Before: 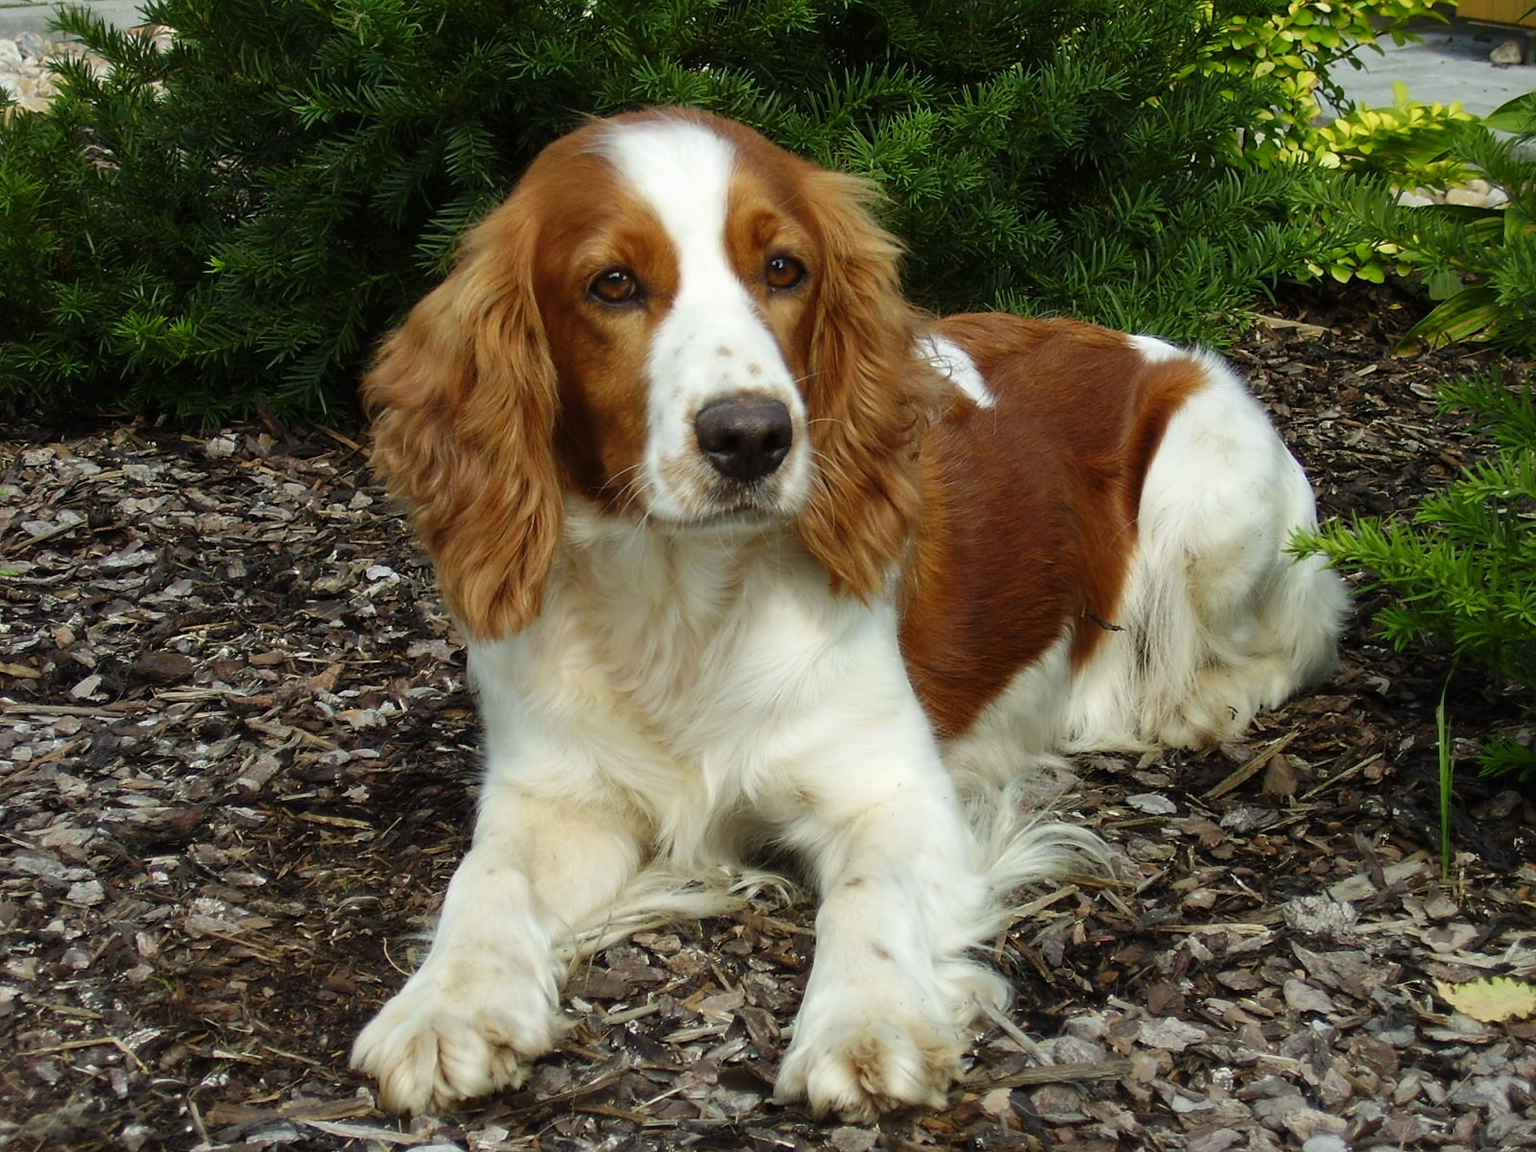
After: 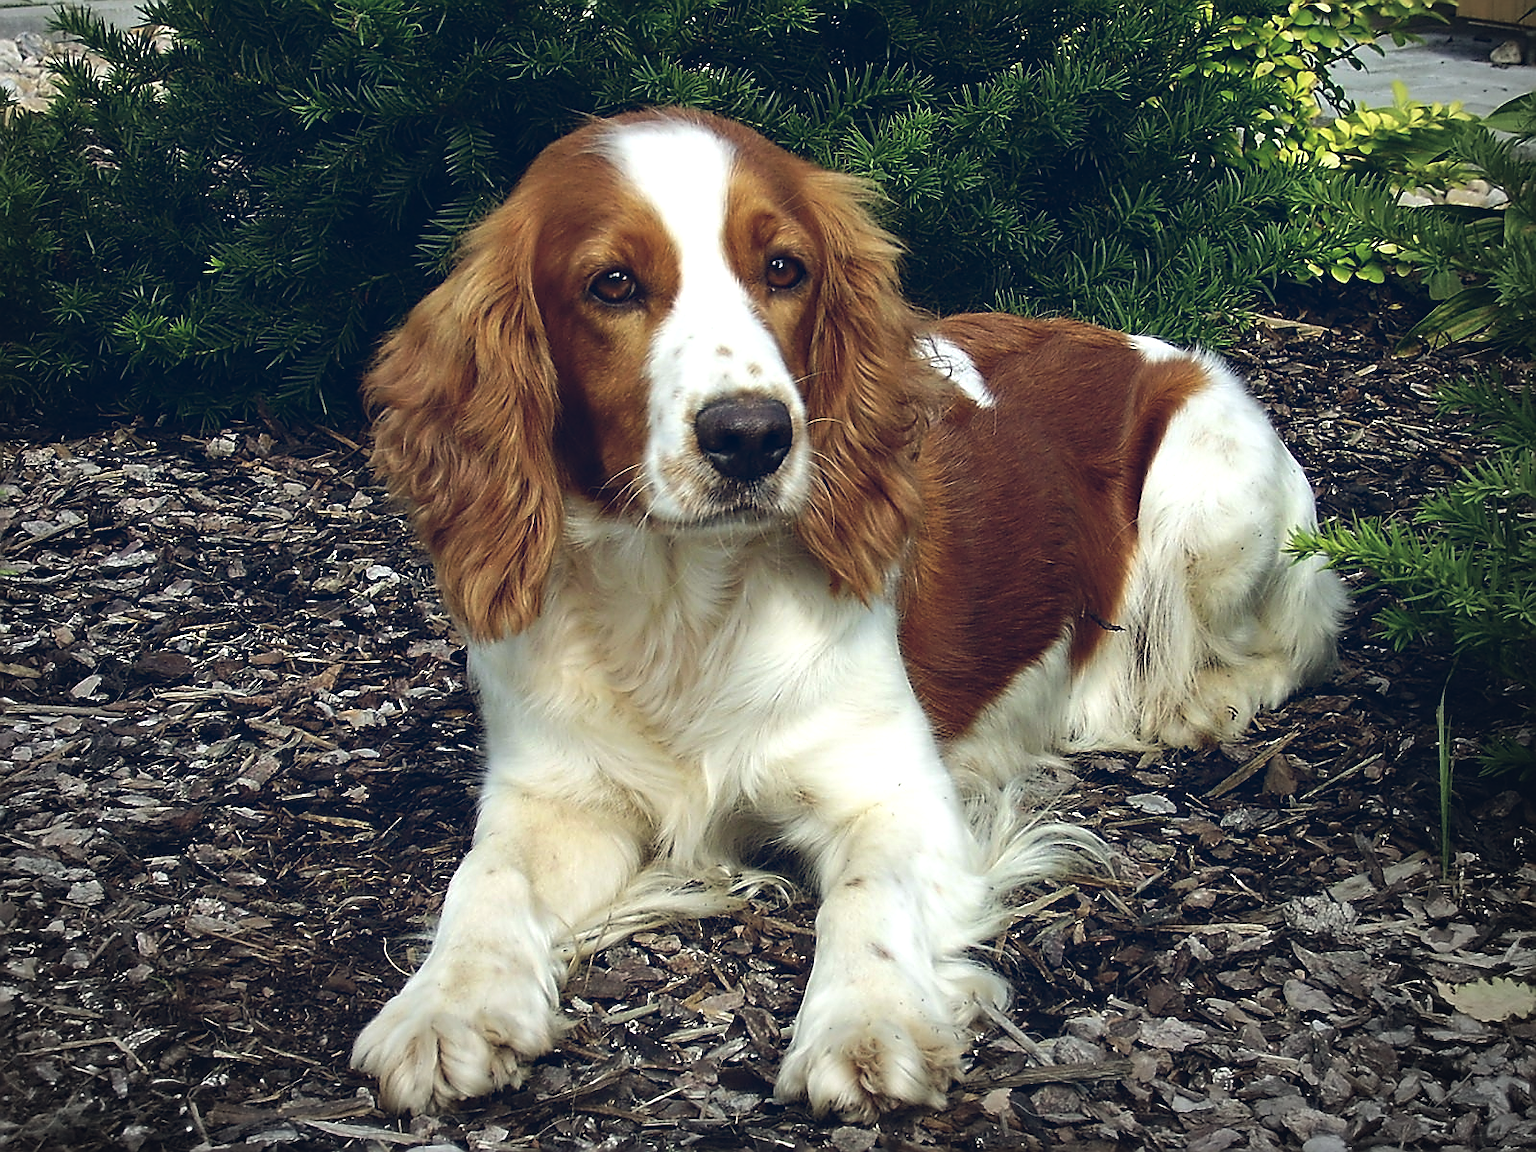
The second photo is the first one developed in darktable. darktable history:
sharpen: radius 1.429, amount 1.263, threshold 0.601
color balance rgb: global offset › luminance 0.396%, global offset › chroma 0.215%, global offset › hue 255.08°, linear chroma grading › global chroma 1.534%, linear chroma grading › mid-tones -0.951%, perceptual saturation grading › global saturation -2.816%, perceptual saturation grading › shadows -2.949%, perceptual brilliance grading › highlights 15.906%, perceptual brilliance grading › mid-tones 6.602%, perceptual brilliance grading › shadows -15.166%, saturation formula JzAzBz (2021)
vignetting: center (-0.051, -0.356)
haze removal: compatibility mode true, adaptive false
